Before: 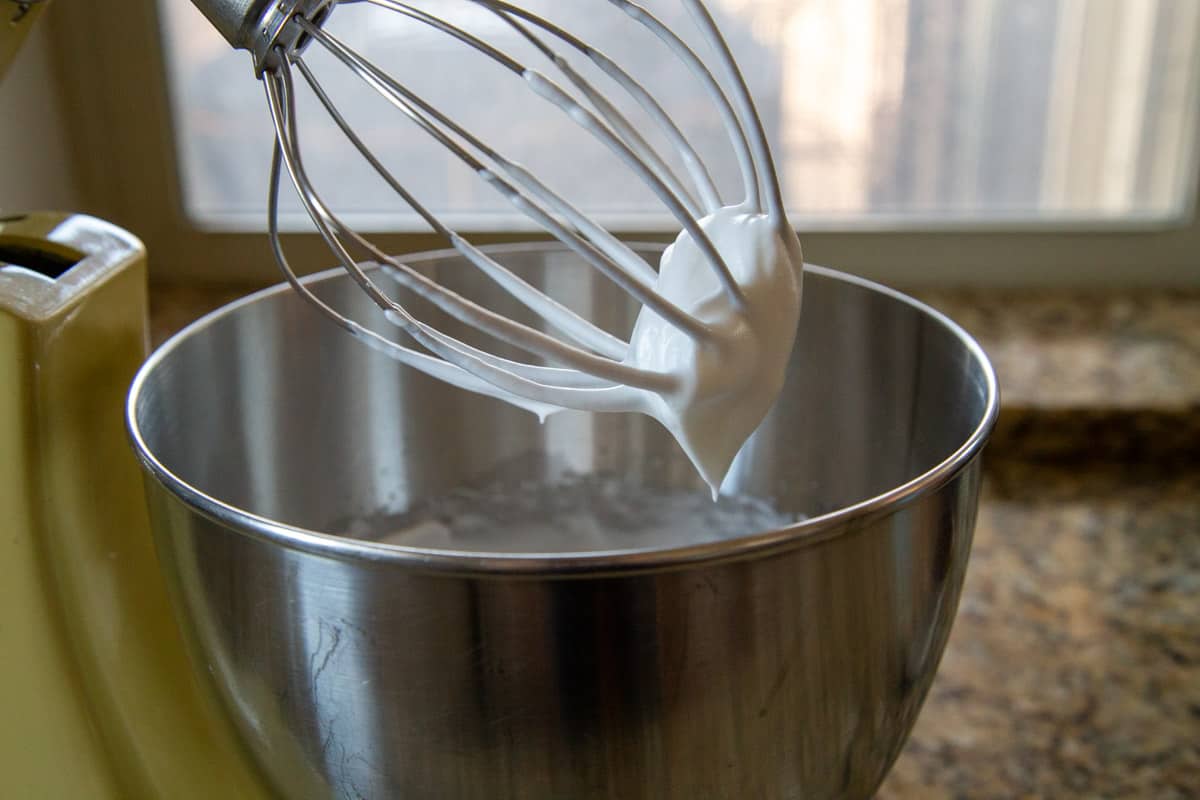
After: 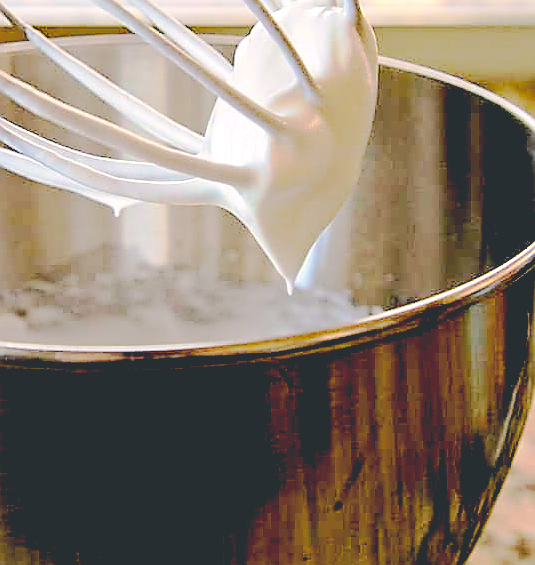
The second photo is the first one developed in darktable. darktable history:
haze removal: compatibility mode true, adaptive false
sharpen: radius 1.395, amount 1.246, threshold 0.661
color correction: highlights a* 5.46, highlights b* 5.35, shadows a* -4.43, shadows b* -5.16
base curve: curves: ch0 [(0.065, 0.026) (0.236, 0.358) (0.53, 0.546) (0.777, 0.841) (0.924, 0.992)], preserve colors none
color calibration: x 0.342, y 0.355, temperature 5153.11 K
crop: left 35.459%, top 25.963%, right 19.896%, bottom 3.397%
tone equalizer: -7 EV 0.141 EV, -6 EV 0.616 EV, -5 EV 1.17 EV, -4 EV 1.3 EV, -3 EV 1.15 EV, -2 EV 0.6 EV, -1 EV 0.163 EV, edges refinement/feathering 500, mask exposure compensation -1.57 EV, preserve details no
exposure: exposure 0.249 EV, compensate highlight preservation false
